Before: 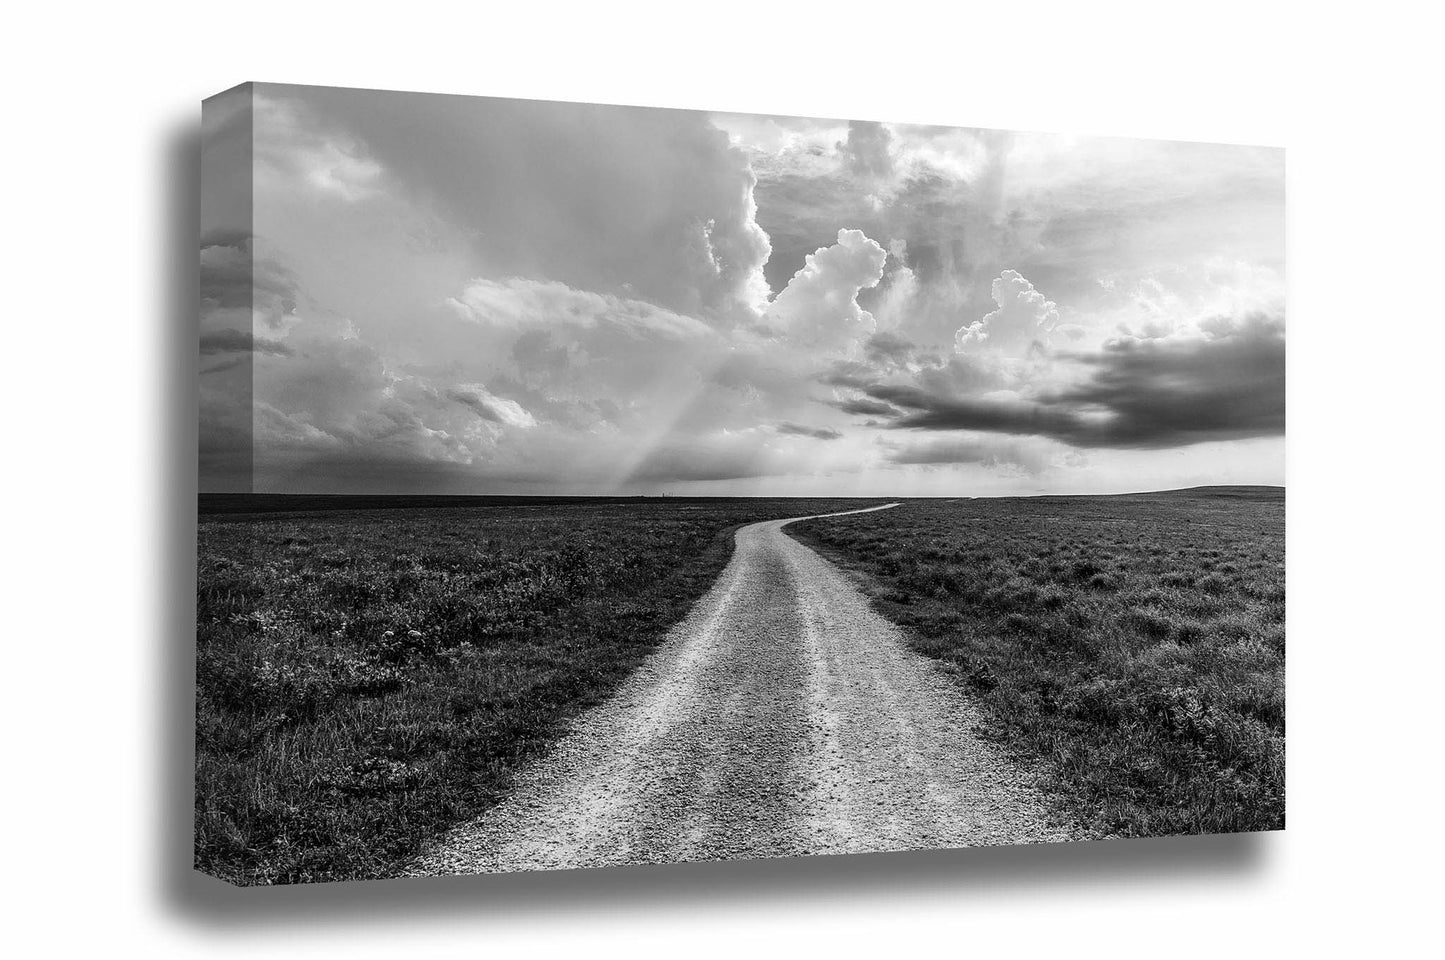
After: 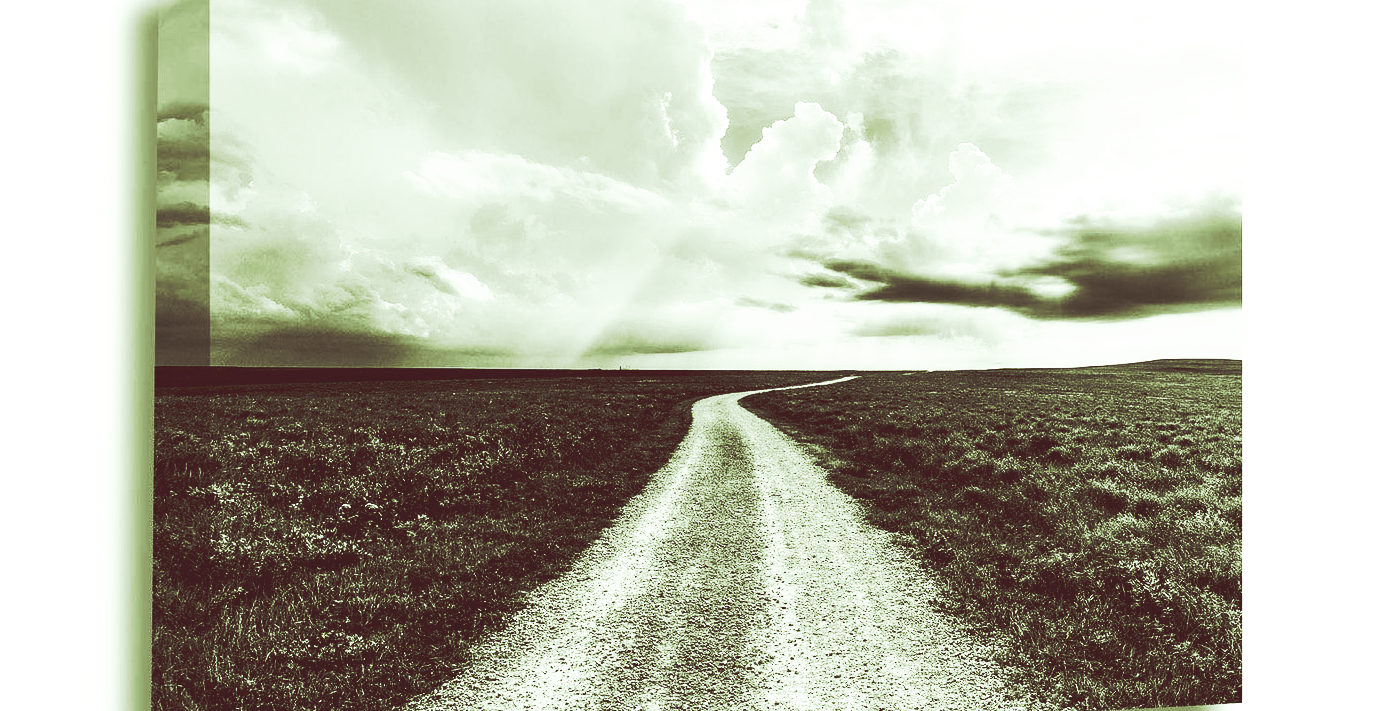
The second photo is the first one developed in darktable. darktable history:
color balance: lift [1, 1.015, 0.987, 0.985], gamma [1, 0.959, 1.042, 0.958], gain [0.927, 0.938, 1.072, 0.928], contrast 1.5%
crop and rotate: left 2.991%, top 13.302%, right 1.981%, bottom 12.636%
base curve: curves: ch0 [(0, 0.015) (0.085, 0.116) (0.134, 0.298) (0.19, 0.545) (0.296, 0.764) (0.599, 0.982) (1, 1)], preserve colors none
